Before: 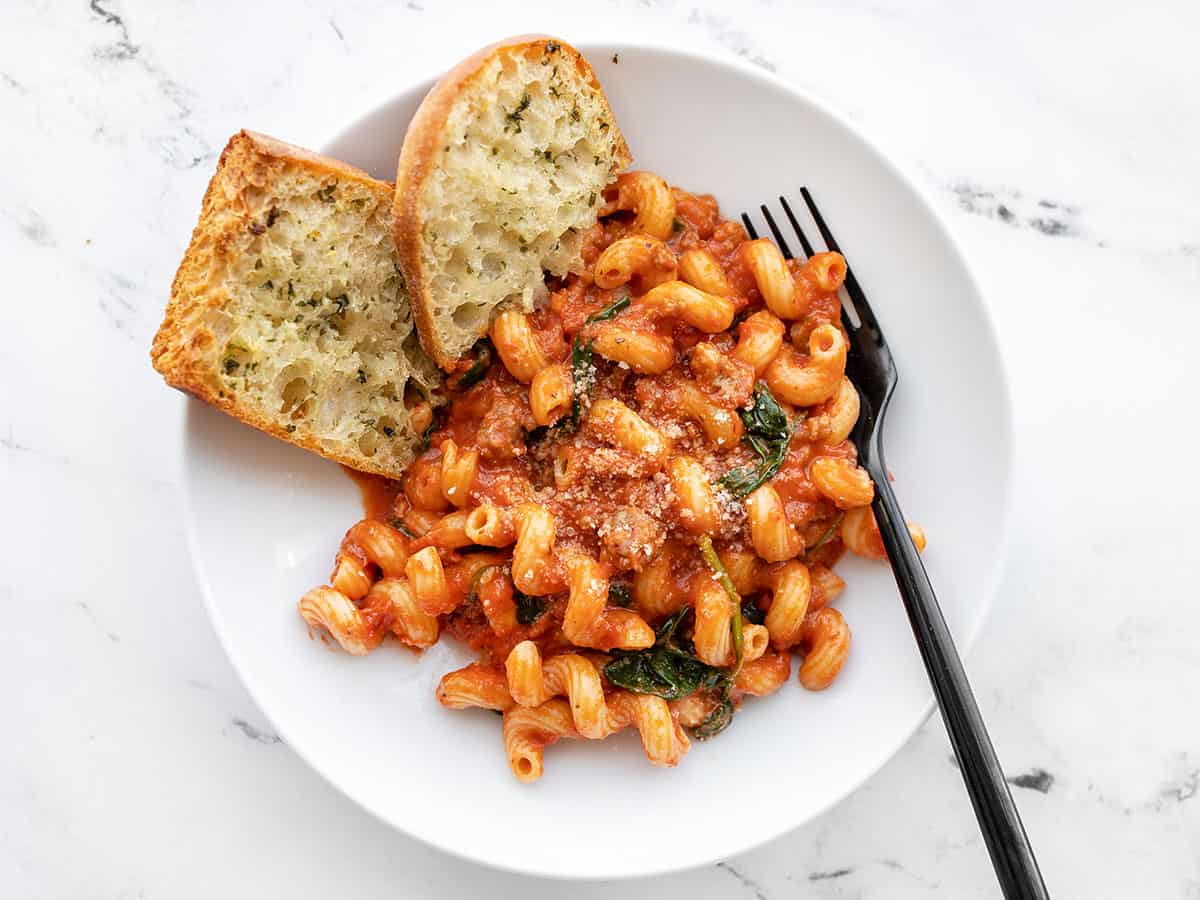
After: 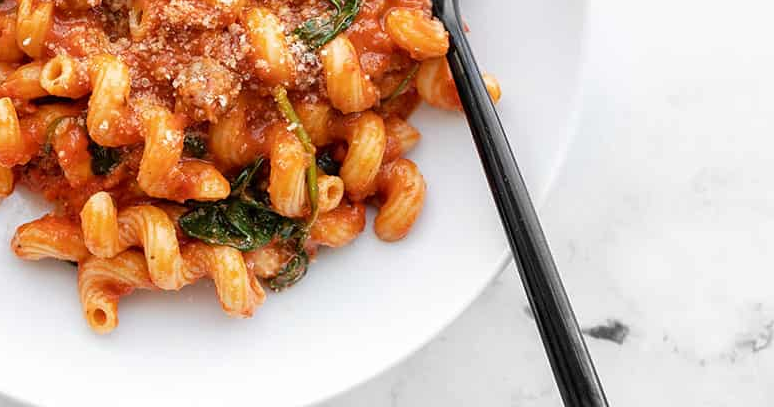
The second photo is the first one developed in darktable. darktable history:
tone equalizer: edges refinement/feathering 500, mask exposure compensation -1.57 EV, preserve details no
crop and rotate: left 35.466%, top 49.902%, bottom 4.791%
